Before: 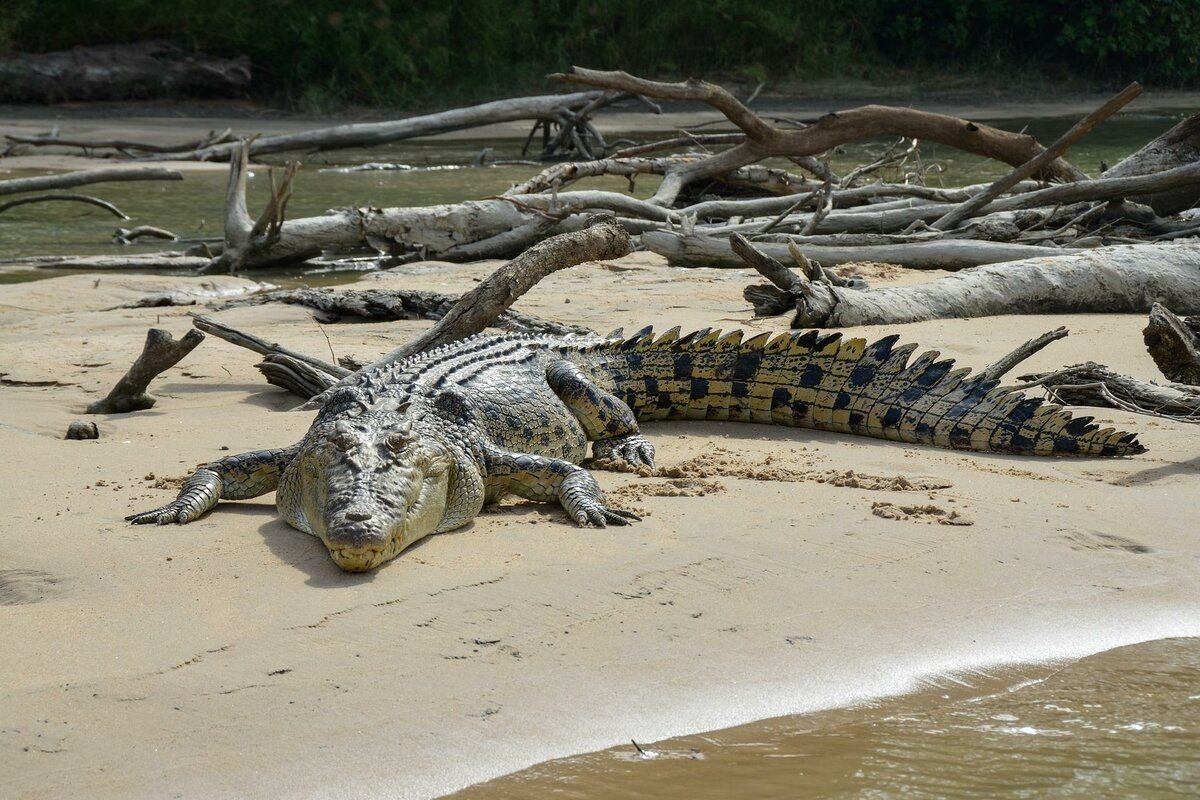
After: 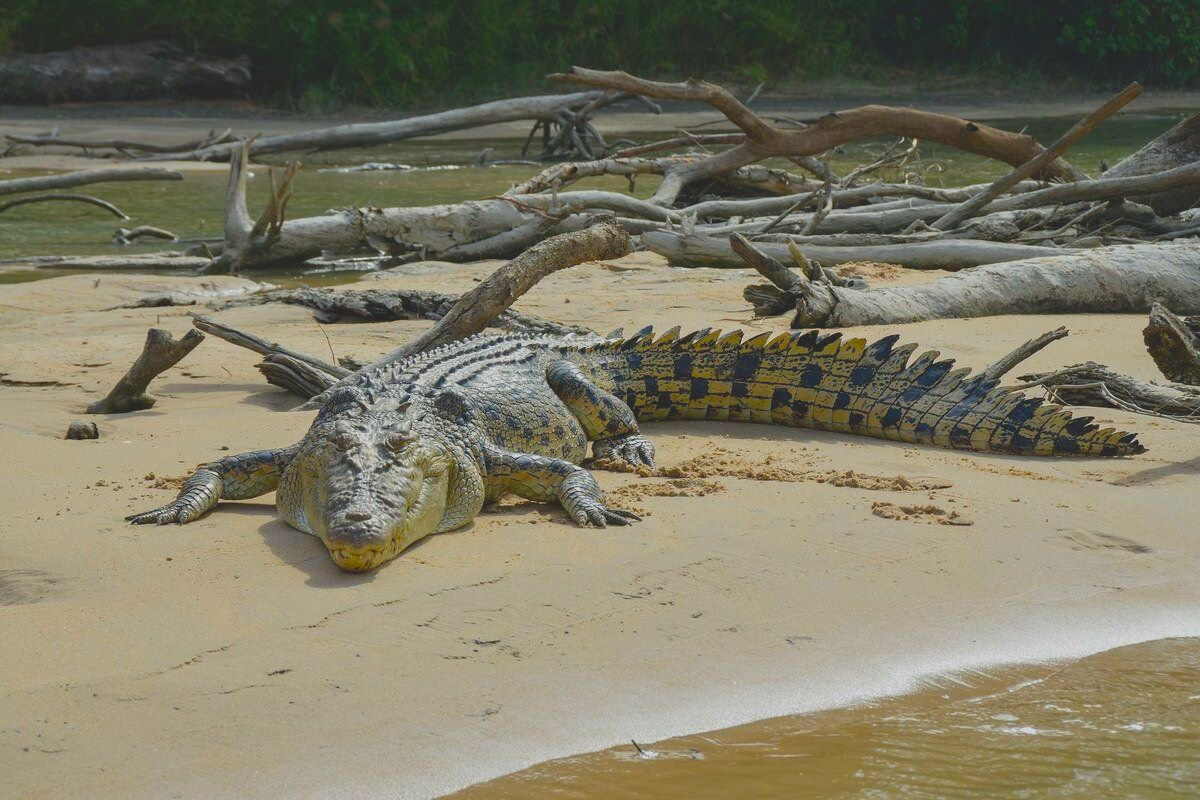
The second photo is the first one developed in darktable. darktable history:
color balance rgb: perceptual saturation grading › global saturation 30.346%
contrast brightness saturation: contrast -0.279
